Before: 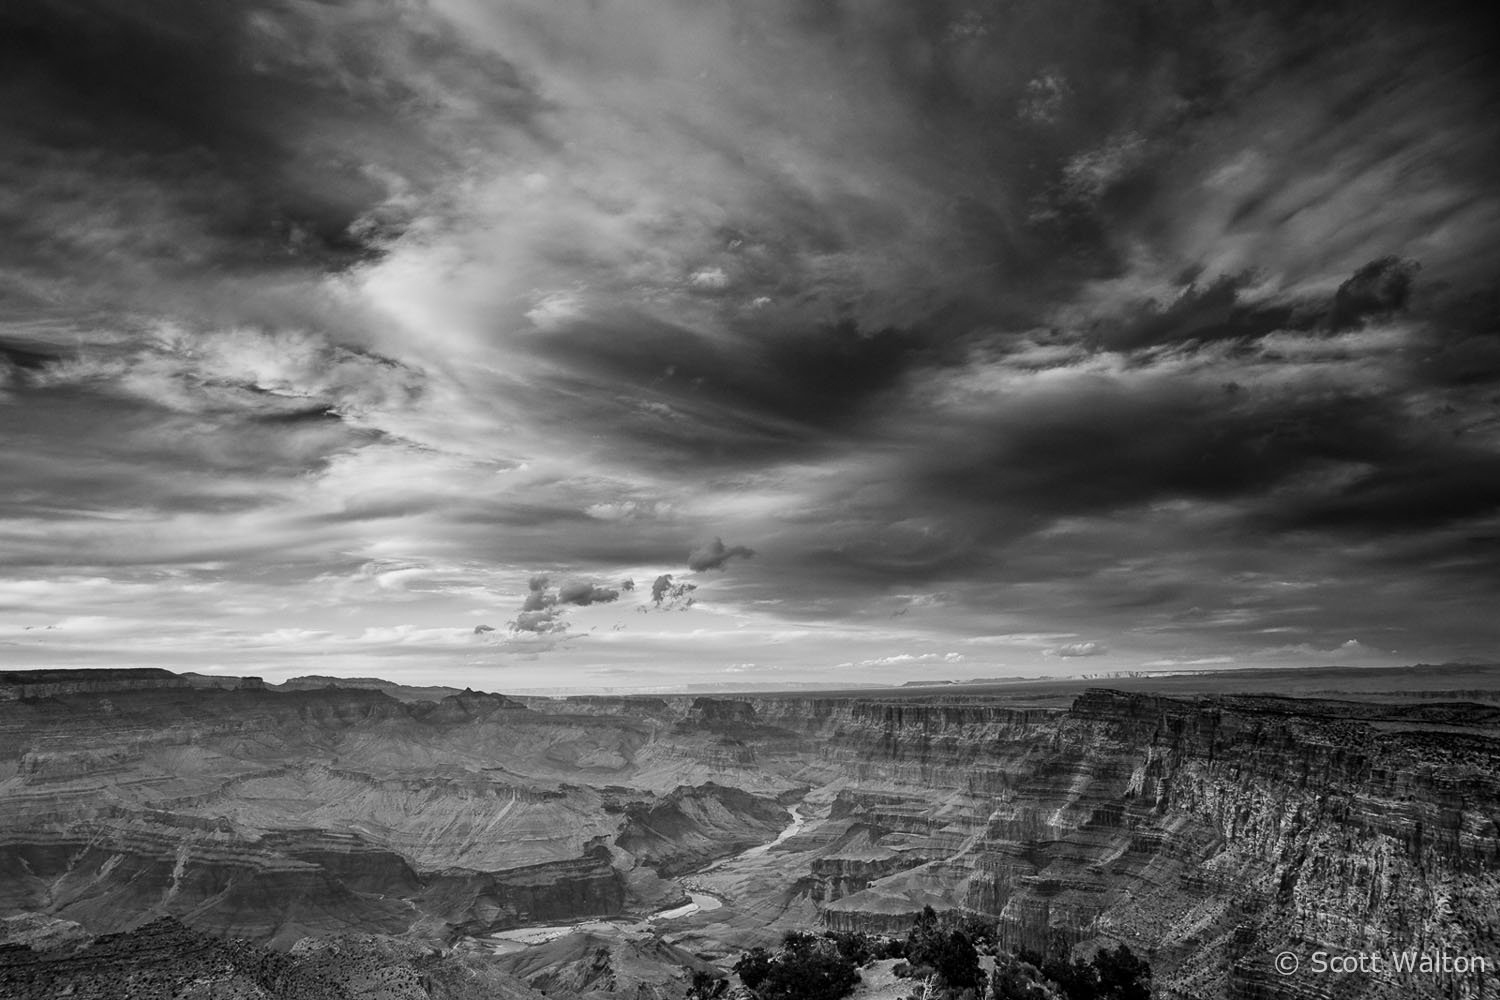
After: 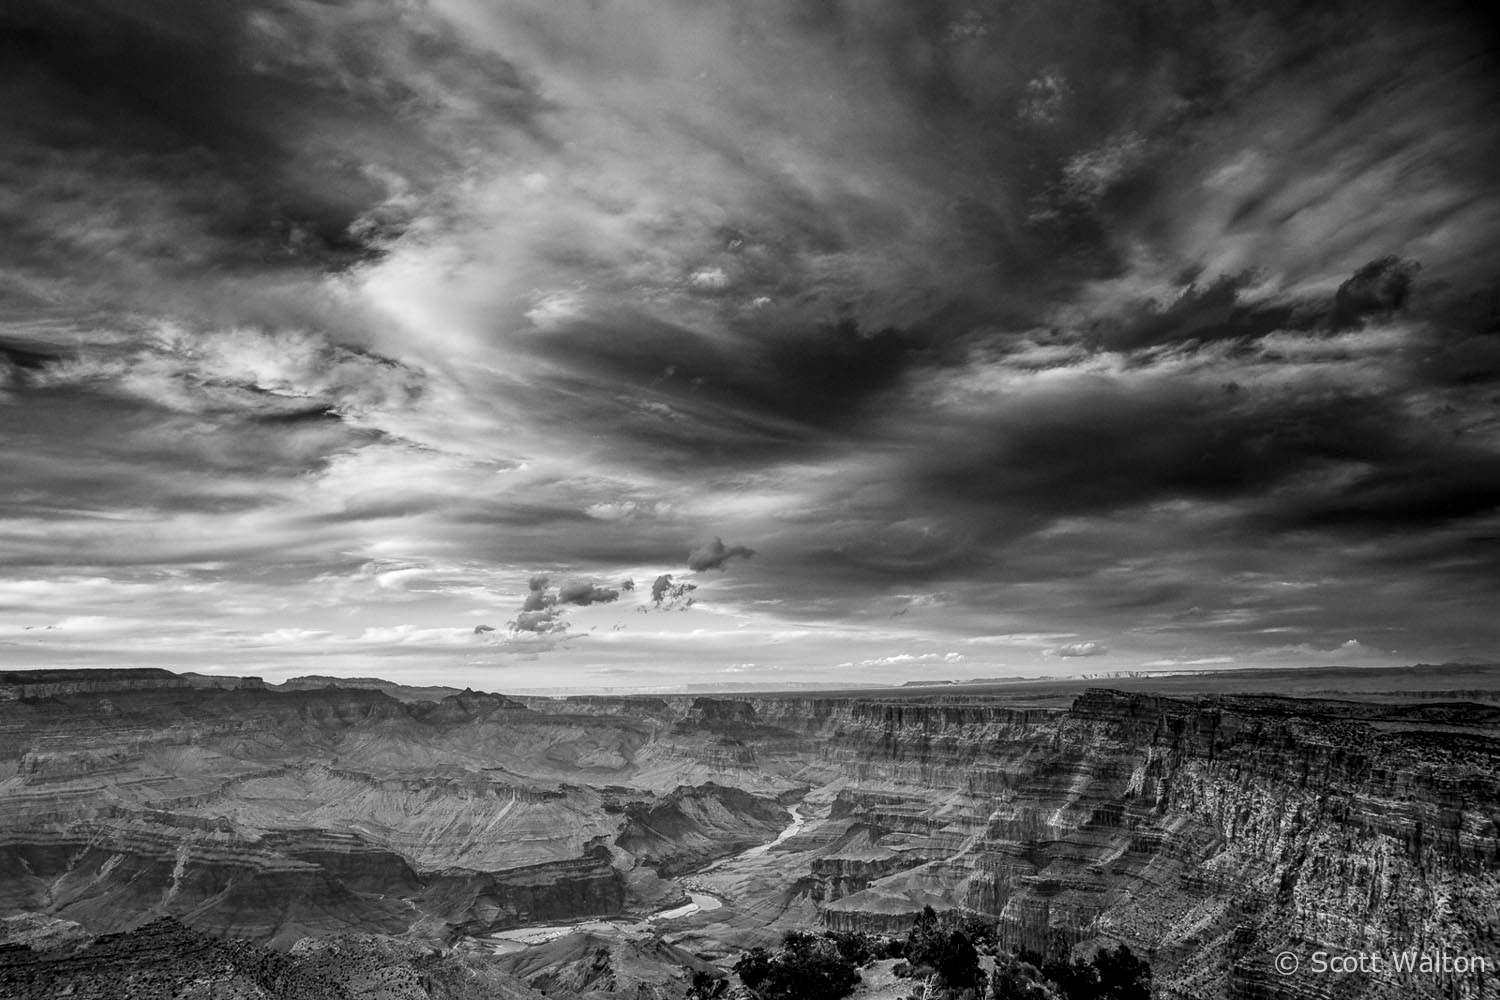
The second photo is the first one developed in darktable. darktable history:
local contrast: detail 130%
color balance rgb: perceptual saturation grading › global saturation -3%
